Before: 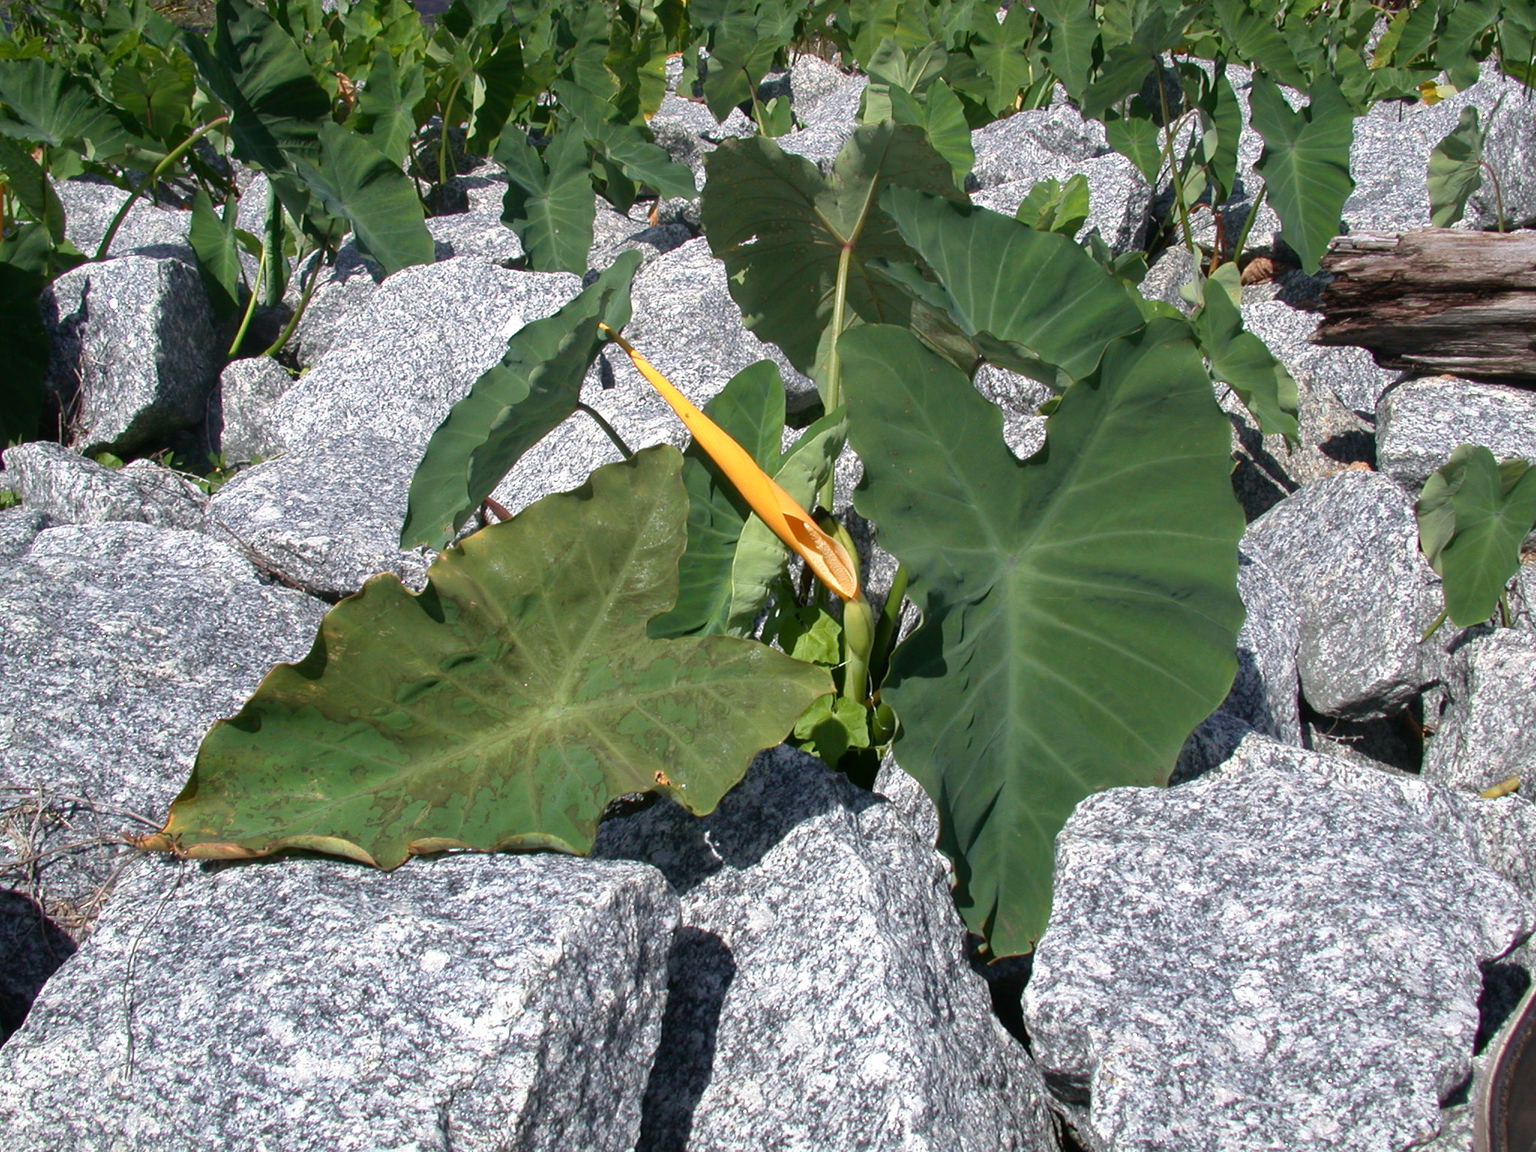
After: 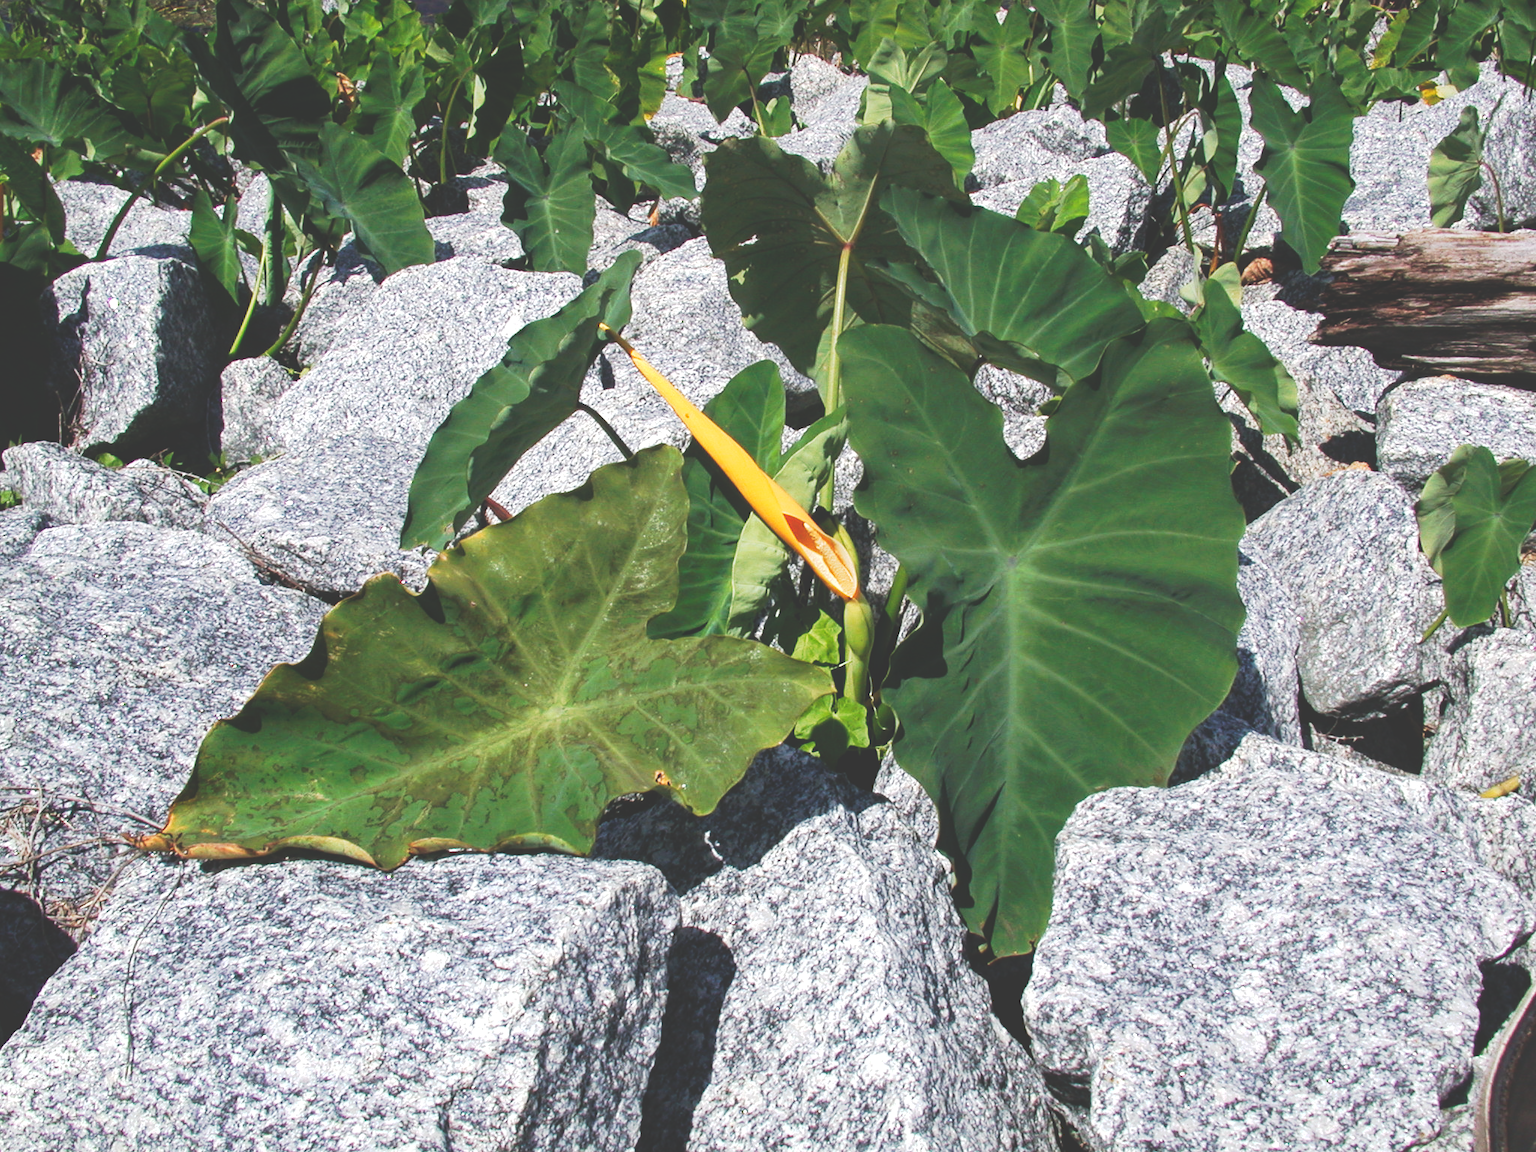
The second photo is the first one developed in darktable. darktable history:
rotate and perspective: crop left 0, crop top 0
local contrast: highlights 100%, shadows 100%, detail 120%, midtone range 0.2
tone curve: curves: ch0 [(0, 0) (0.003, 0.231) (0.011, 0.231) (0.025, 0.231) (0.044, 0.231) (0.069, 0.235) (0.1, 0.24) (0.136, 0.246) (0.177, 0.256) (0.224, 0.279) (0.277, 0.313) (0.335, 0.354) (0.399, 0.428) (0.468, 0.514) (0.543, 0.61) (0.623, 0.728) (0.709, 0.808) (0.801, 0.873) (0.898, 0.909) (1, 1)], preserve colors none
